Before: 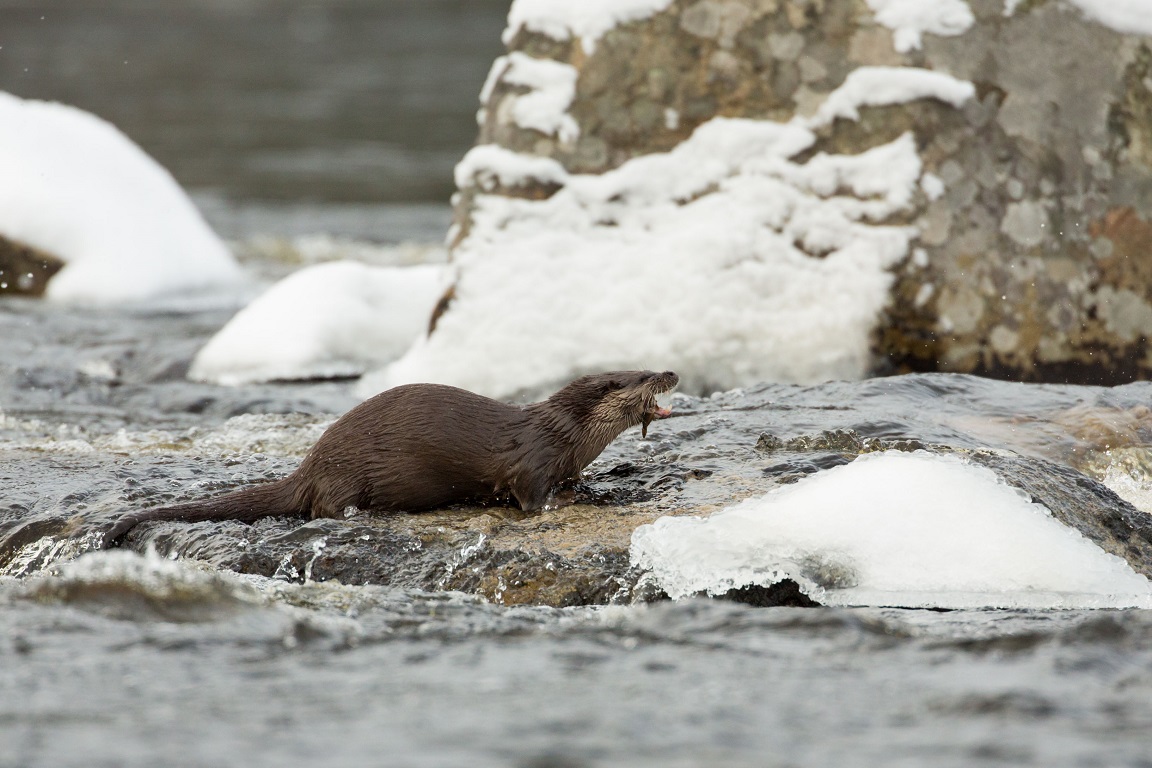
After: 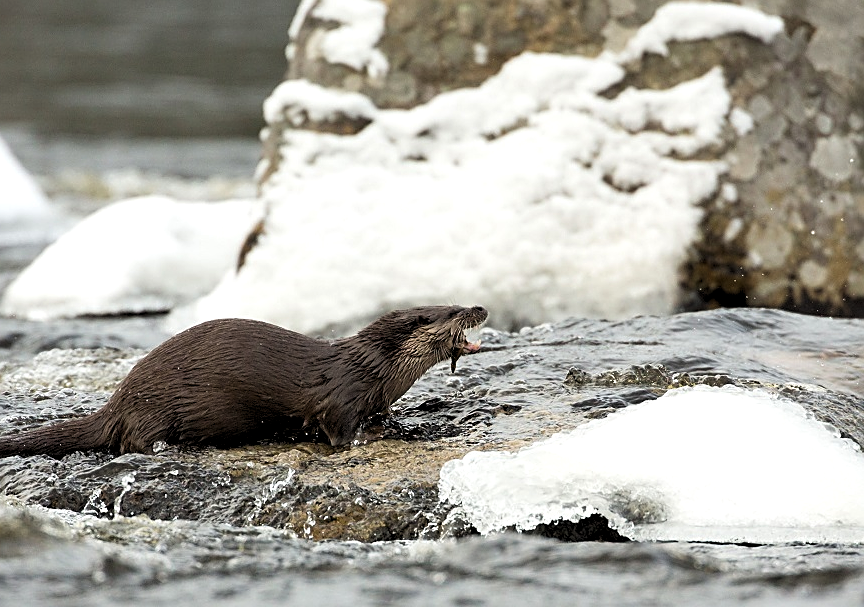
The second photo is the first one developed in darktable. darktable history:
sharpen: on, module defaults
levels: levels [0.062, 0.494, 0.925]
crop: left 16.634%, top 8.508%, right 8.29%, bottom 12.41%
